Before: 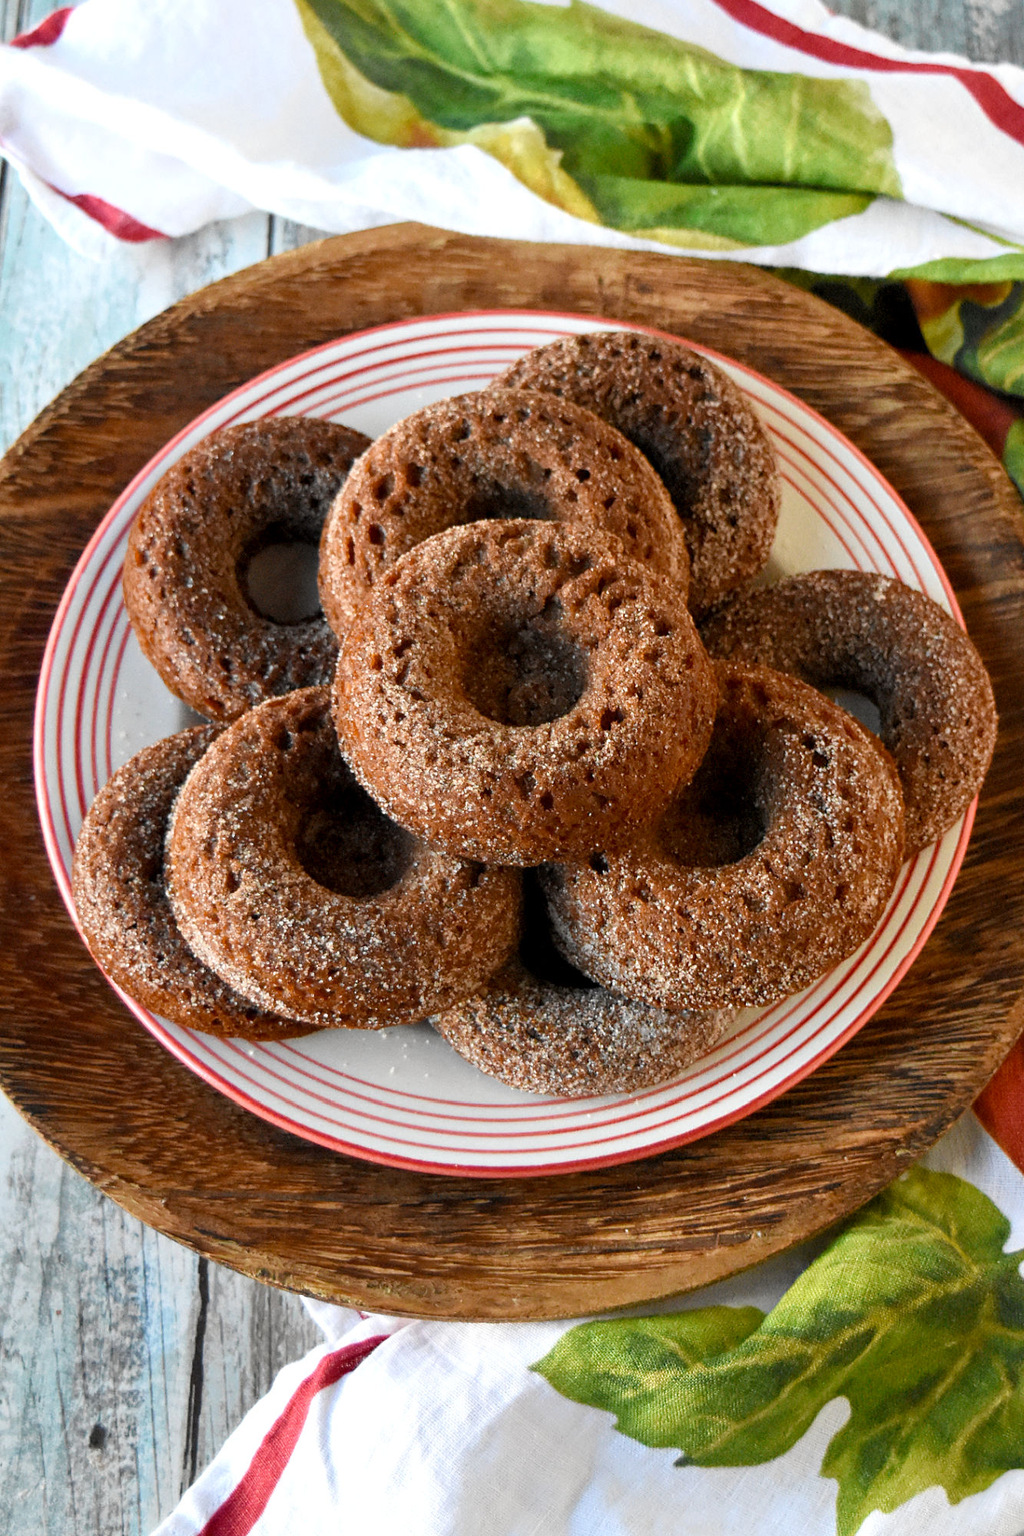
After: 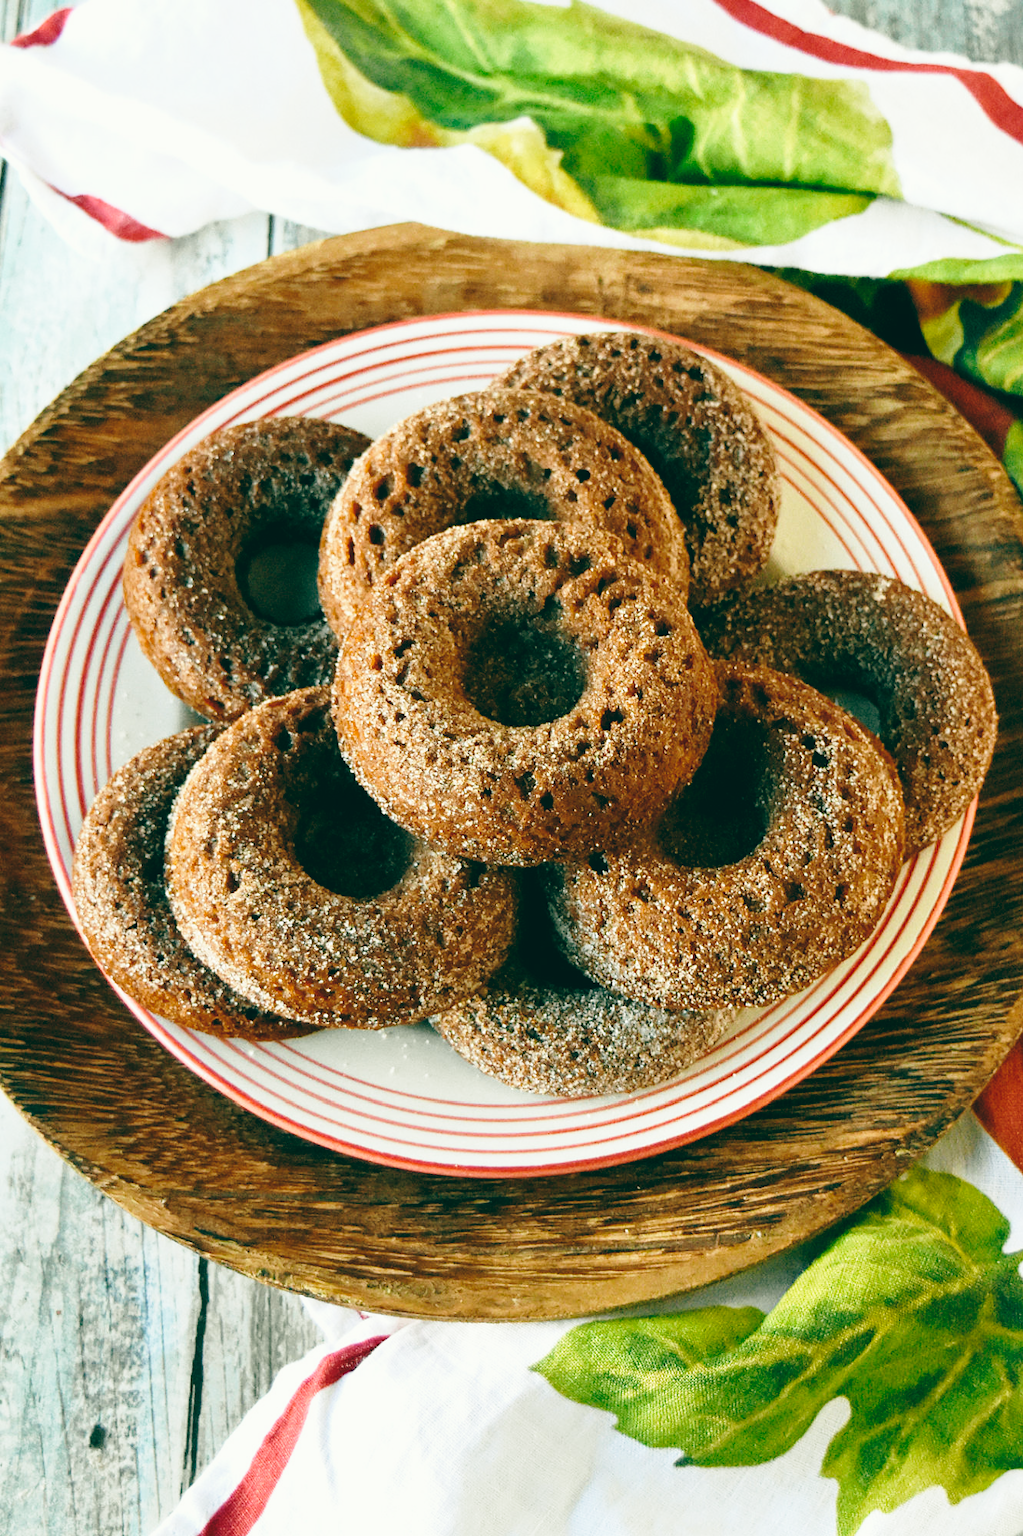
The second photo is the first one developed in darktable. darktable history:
white balance: red 0.988, blue 1.017
base curve: curves: ch0 [(0, 0) (0.028, 0.03) (0.121, 0.232) (0.46, 0.748) (0.859, 0.968) (1, 1)], preserve colors none
color balance: lift [1.005, 0.99, 1.007, 1.01], gamma [1, 1.034, 1.032, 0.966], gain [0.873, 1.055, 1.067, 0.933]
contrast brightness saturation: contrast 0.01, saturation -0.05
